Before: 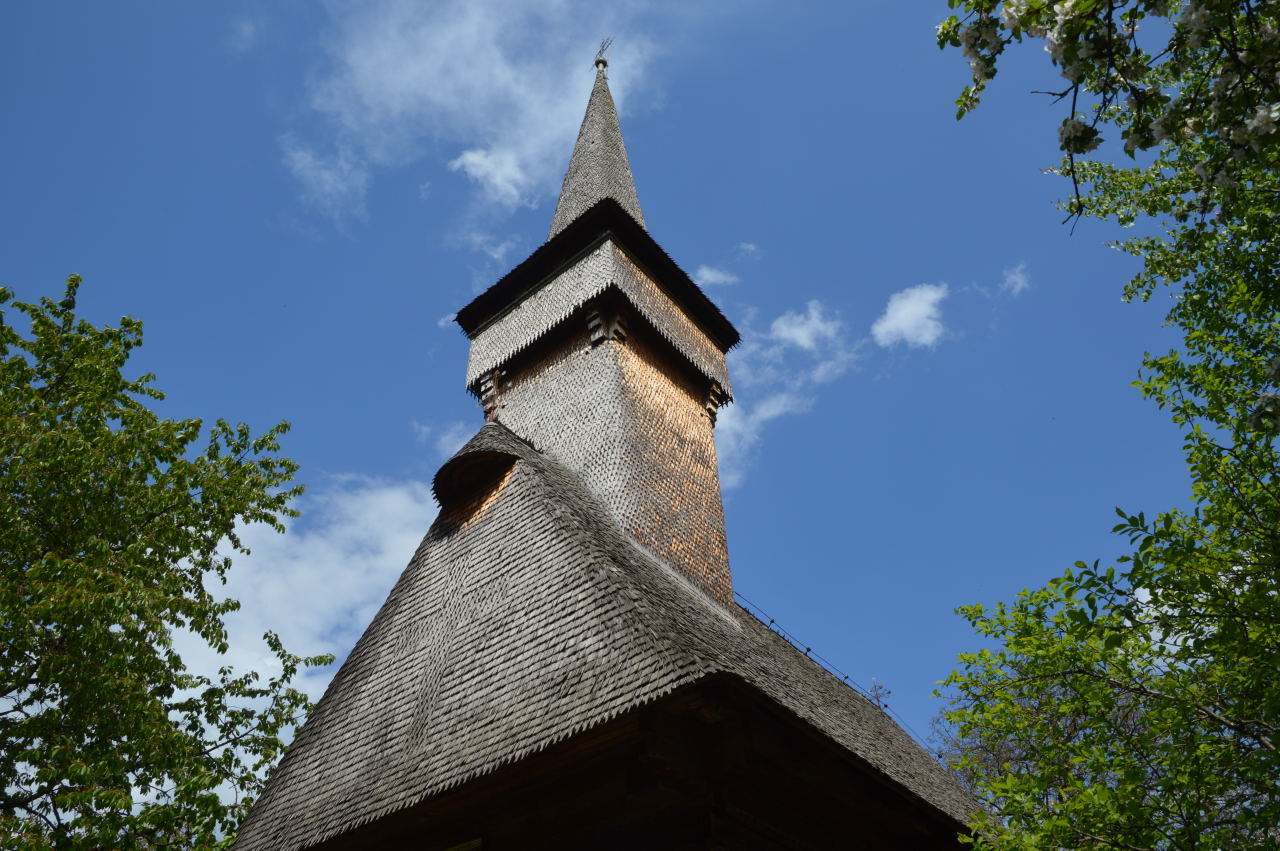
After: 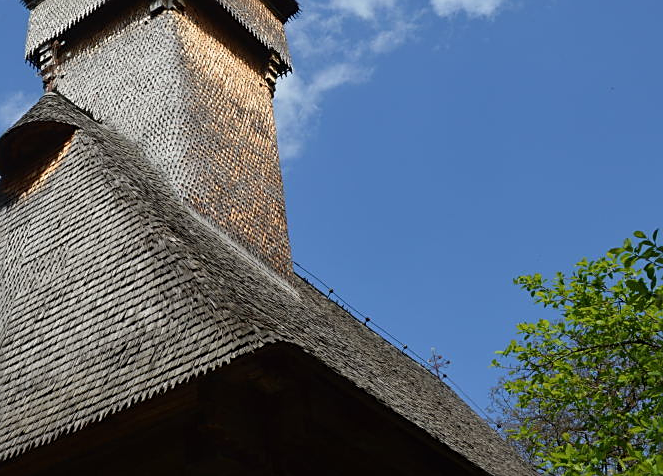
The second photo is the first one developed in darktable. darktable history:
crop: left 34.479%, top 38.822%, right 13.718%, bottom 5.172%
sharpen: on, module defaults
